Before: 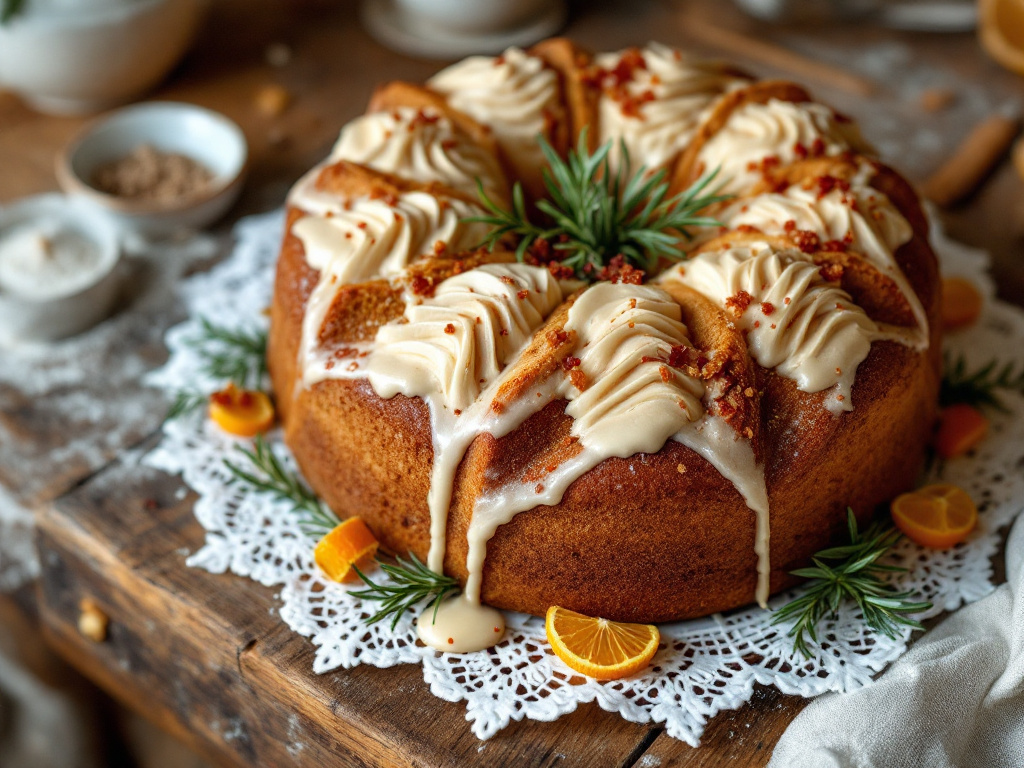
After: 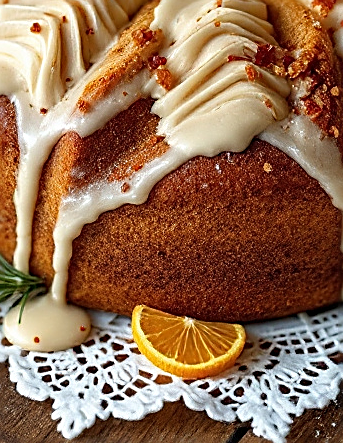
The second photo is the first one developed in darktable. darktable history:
sharpen: amount 0.983
crop: left 40.513%, top 39.271%, right 25.952%, bottom 3.008%
